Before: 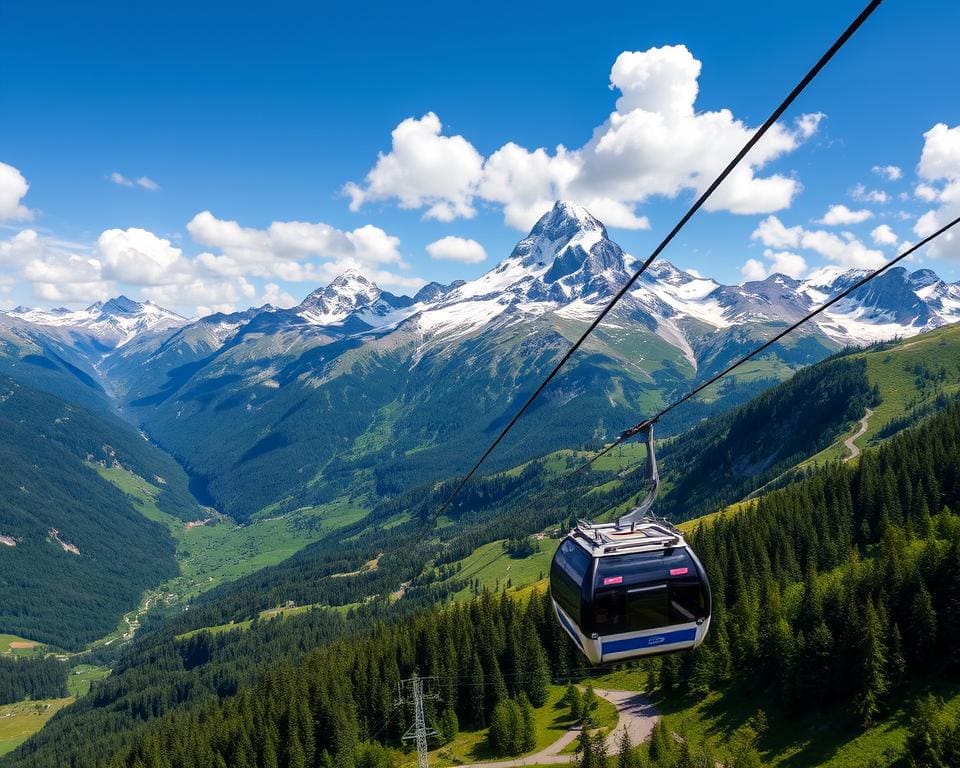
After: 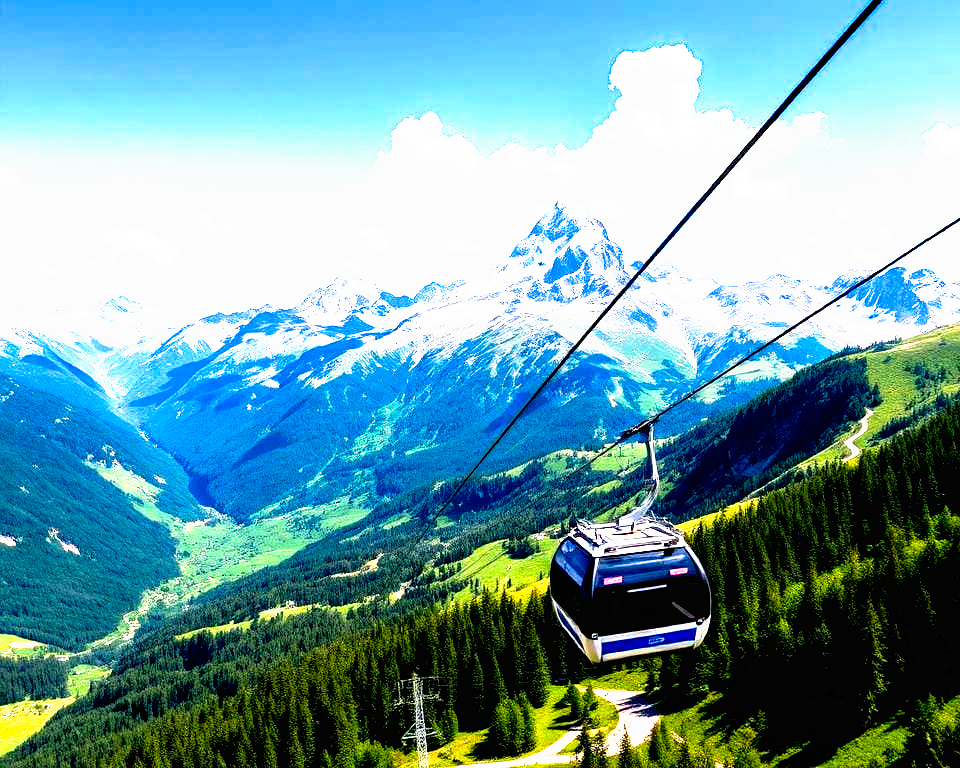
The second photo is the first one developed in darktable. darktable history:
tone curve: curves: ch0 [(0, 0) (0.003, 0.01) (0.011, 0.011) (0.025, 0.008) (0.044, 0.007) (0.069, 0.006) (0.1, 0.005) (0.136, 0.015) (0.177, 0.094) (0.224, 0.241) (0.277, 0.369) (0.335, 0.5) (0.399, 0.648) (0.468, 0.811) (0.543, 0.975) (0.623, 0.989) (0.709, 0.989) (0.801, 0.99) (0.898, 0.99) (1, 1)], preserve colors none
